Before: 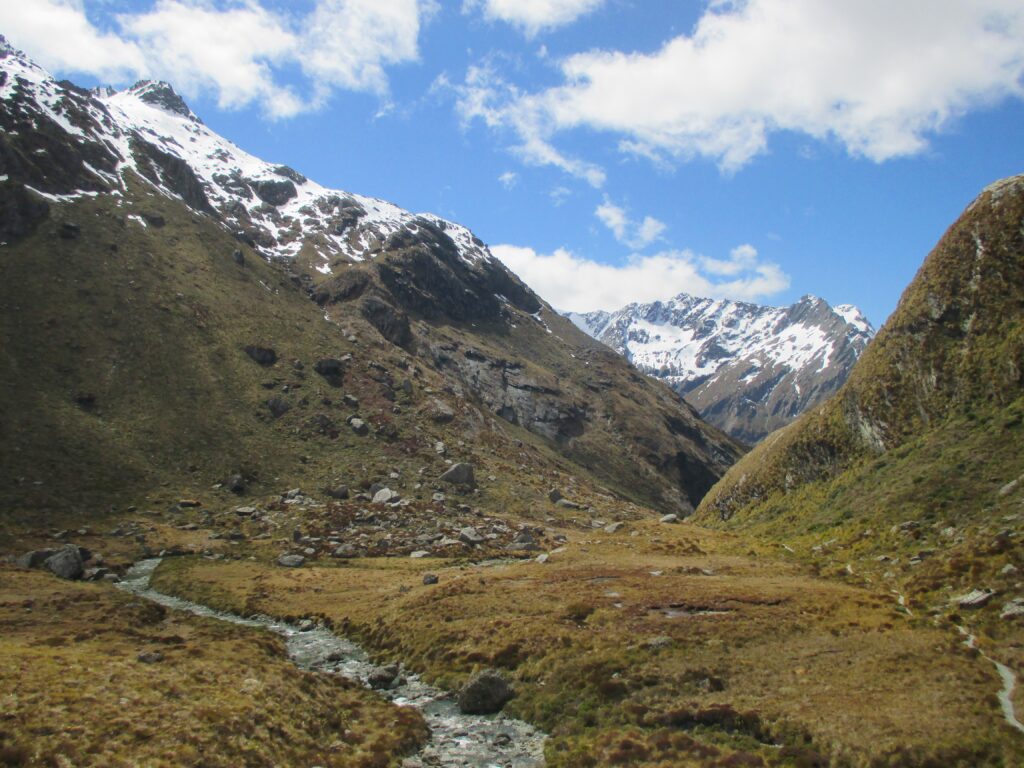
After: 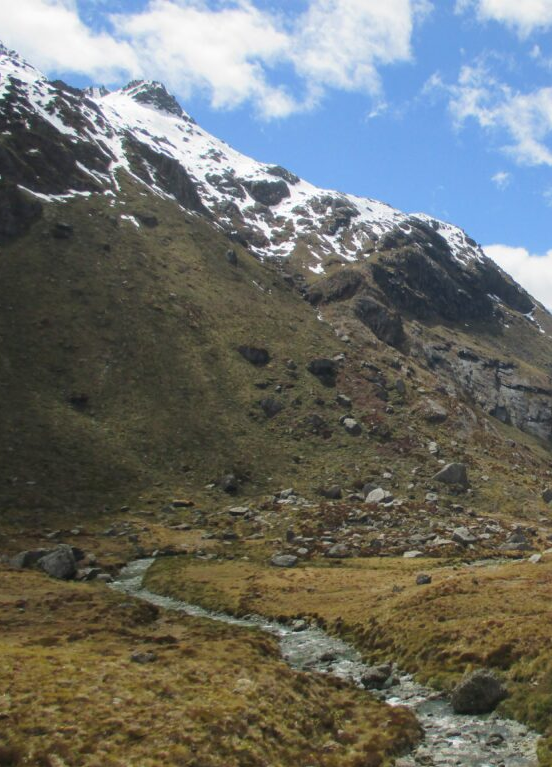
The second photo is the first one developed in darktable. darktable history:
crop: left 0.774%, right 45.269%, bottom 0.089%
